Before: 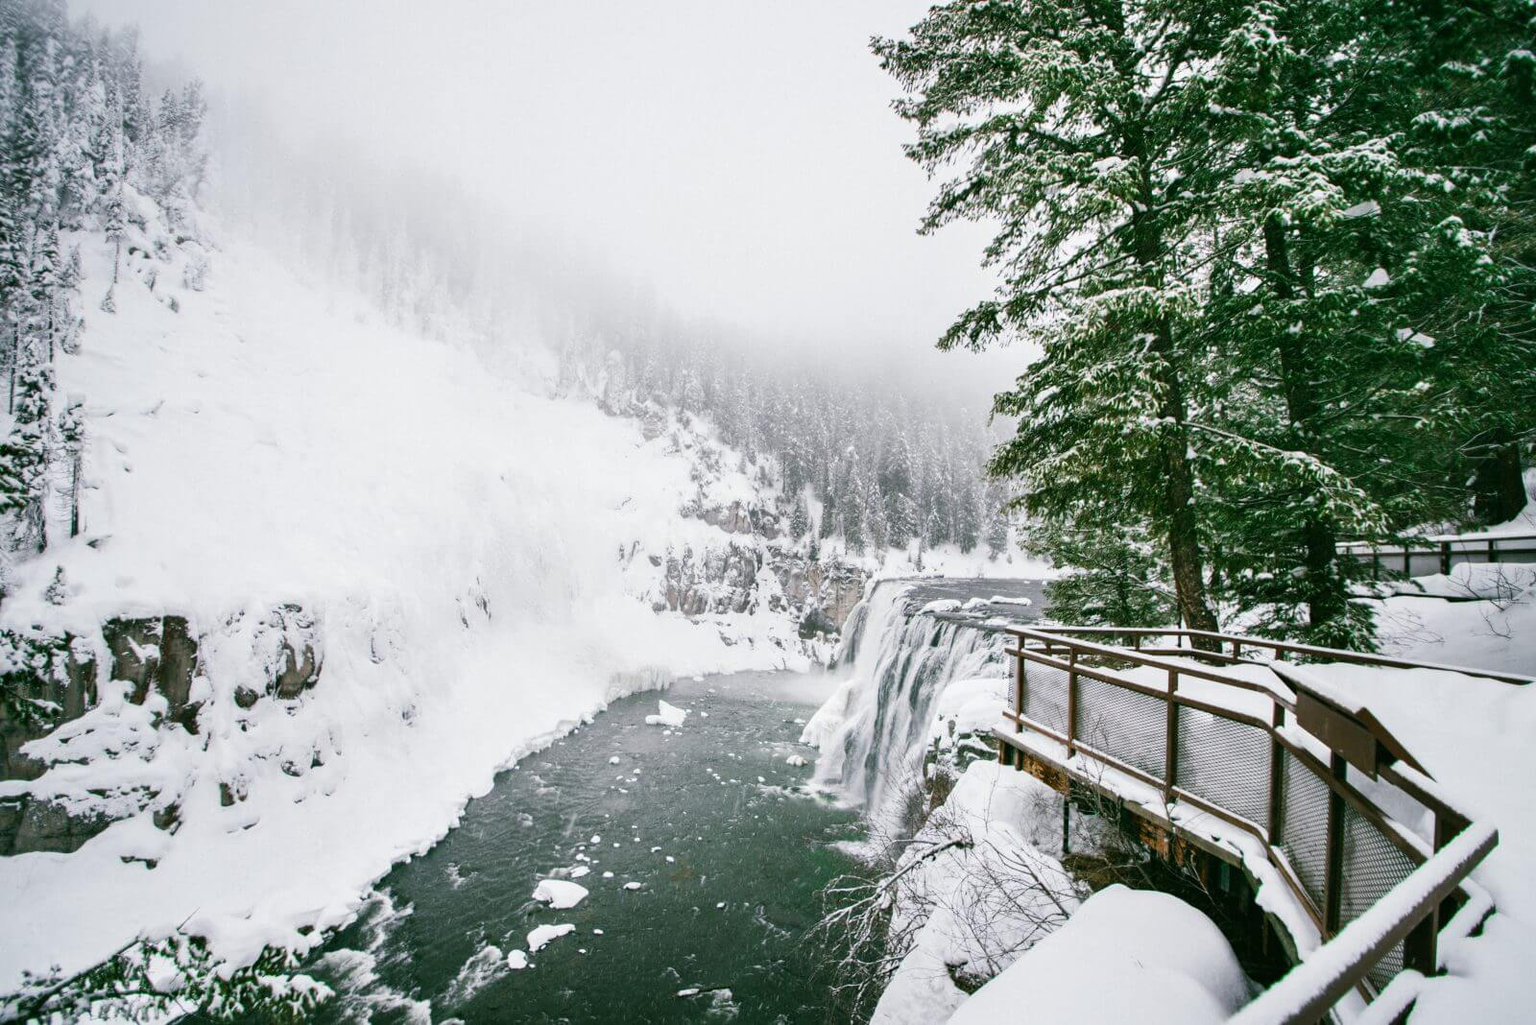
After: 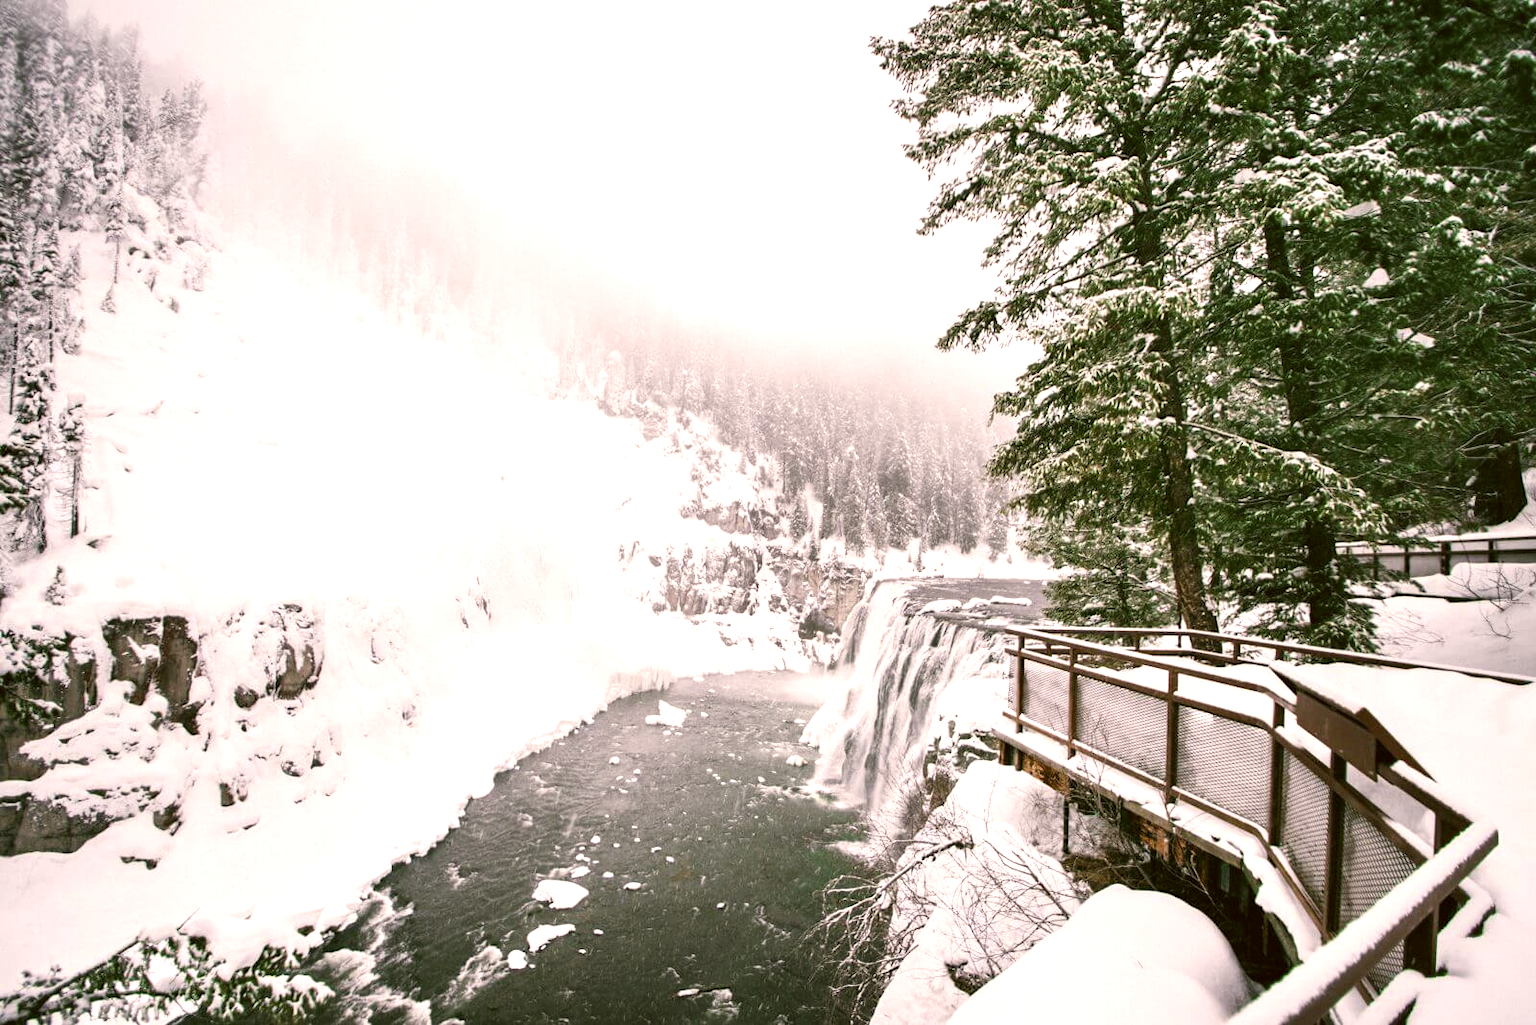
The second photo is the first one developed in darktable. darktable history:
exposure: black level correction 0.001, exposure 0.5 EV, compensate exposure bias true, compensate highlight preservation false
color correction: highlights a* 10.21, highlights b* 9.79, shadows a* 8.61, shadows b* 7.88, saturation 0.8
